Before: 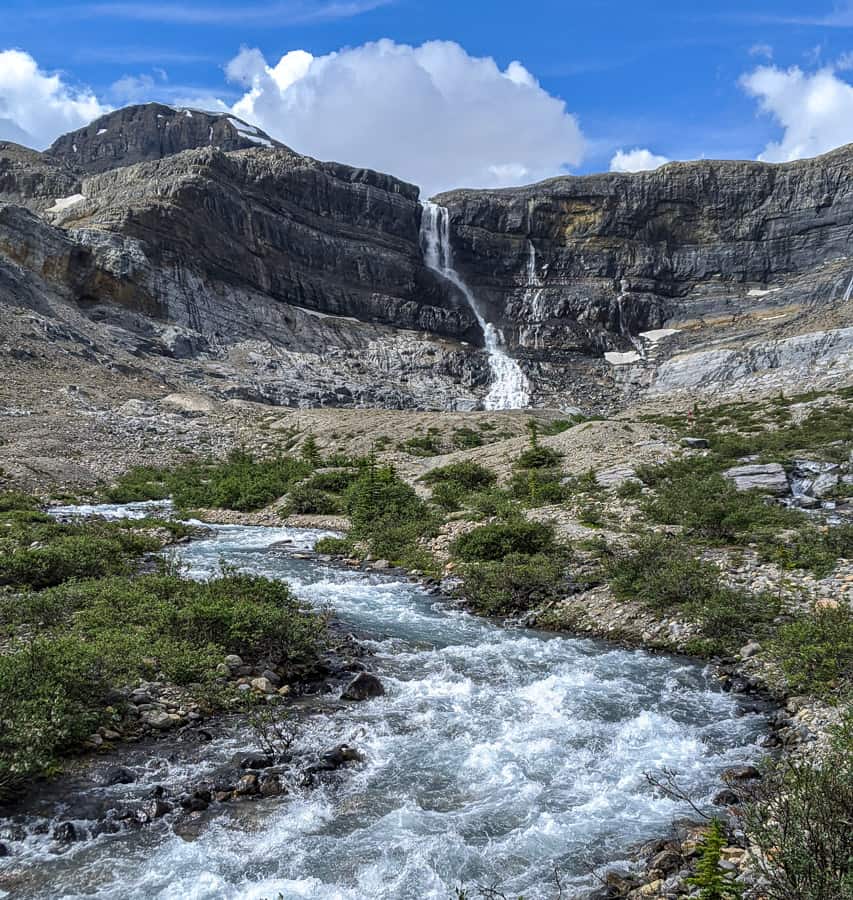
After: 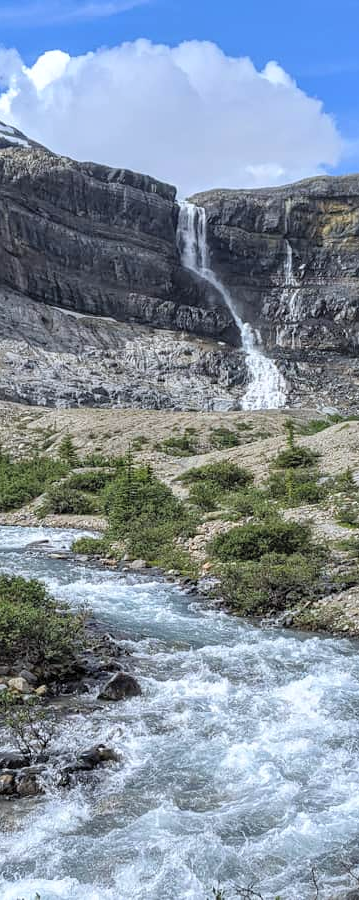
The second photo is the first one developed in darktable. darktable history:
crop: left 28.583%, right 29.231%
contrast brightness saturation: brightness 0.15
white balance: red 0.988, blue 1.017
